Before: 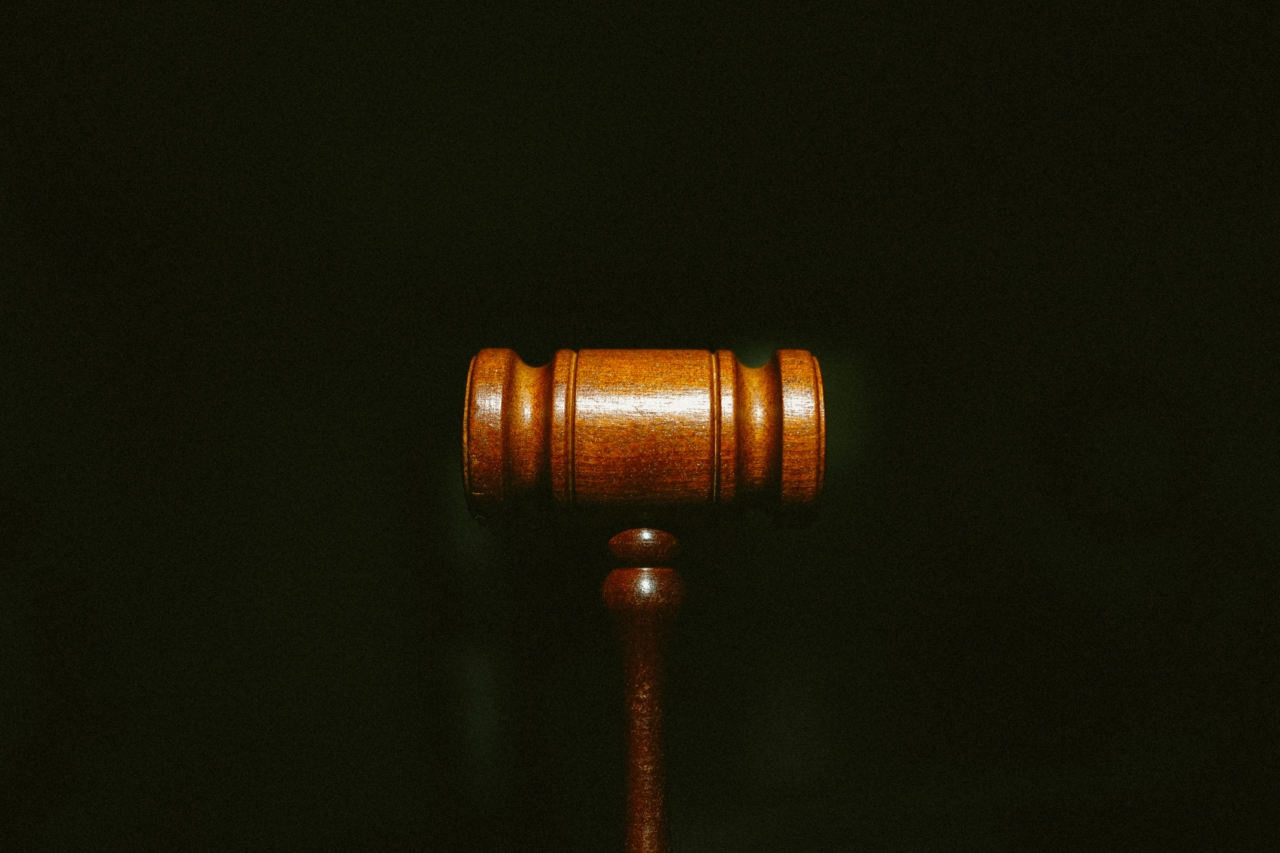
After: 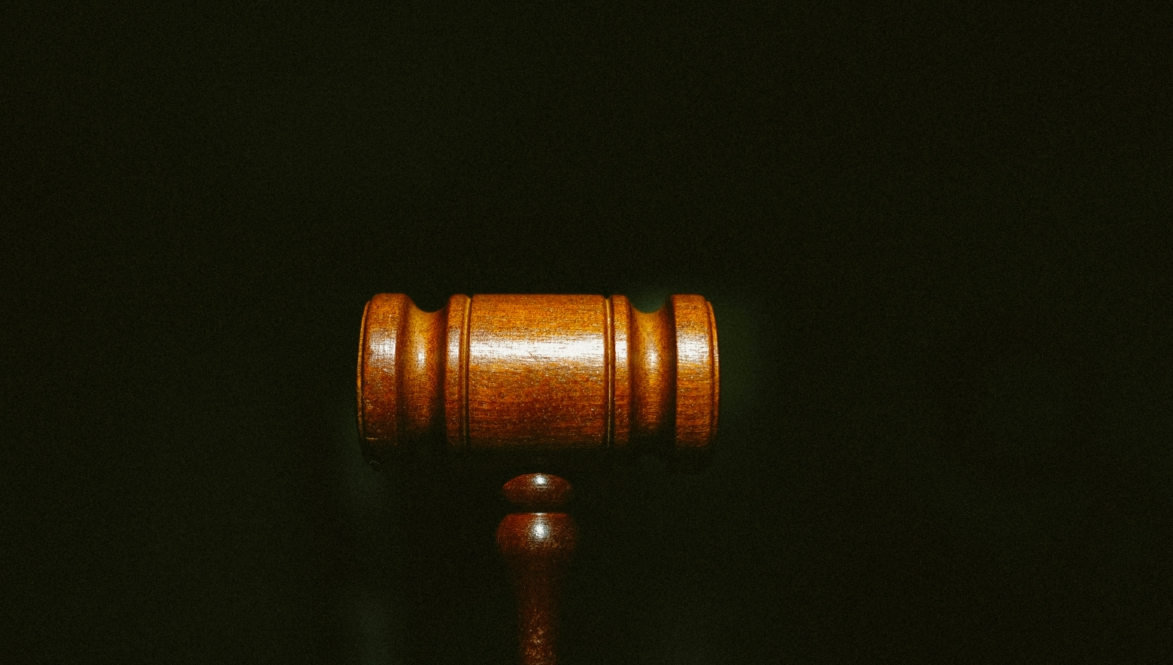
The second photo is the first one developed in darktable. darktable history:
crop: left 8.293%, top 6.556%, bottom 15.381%
